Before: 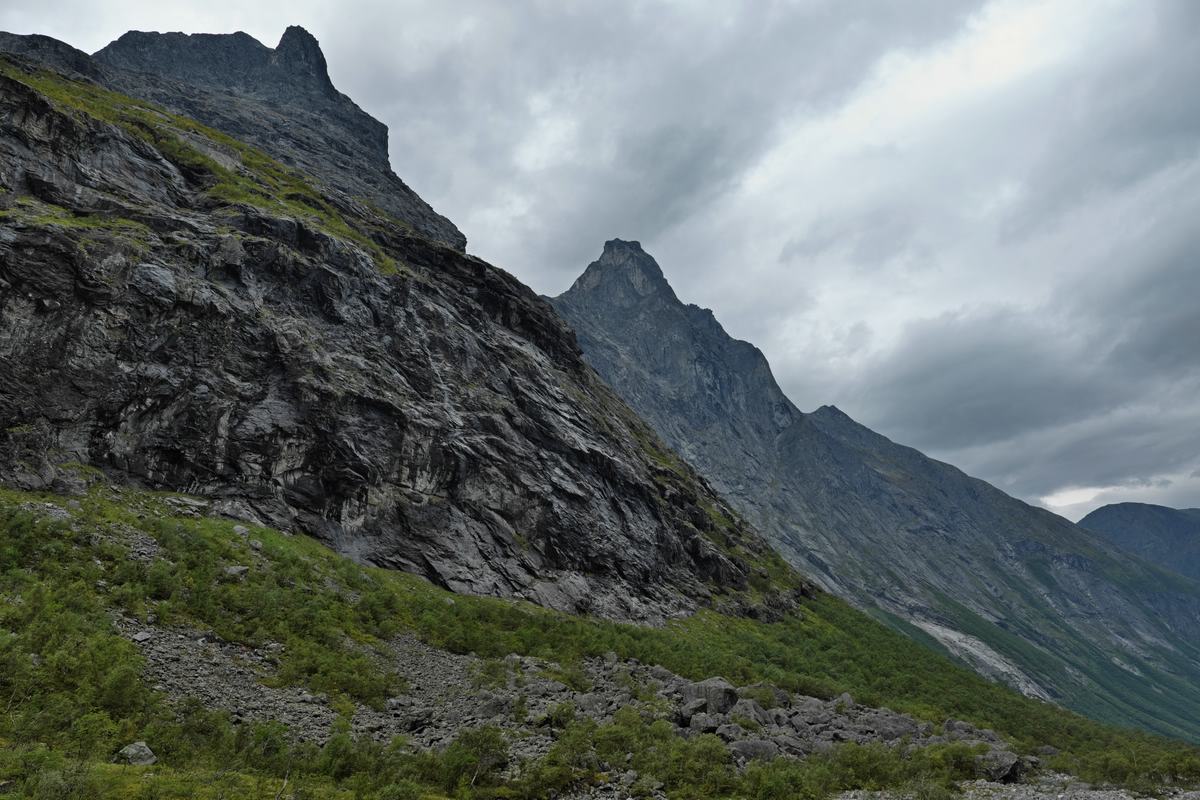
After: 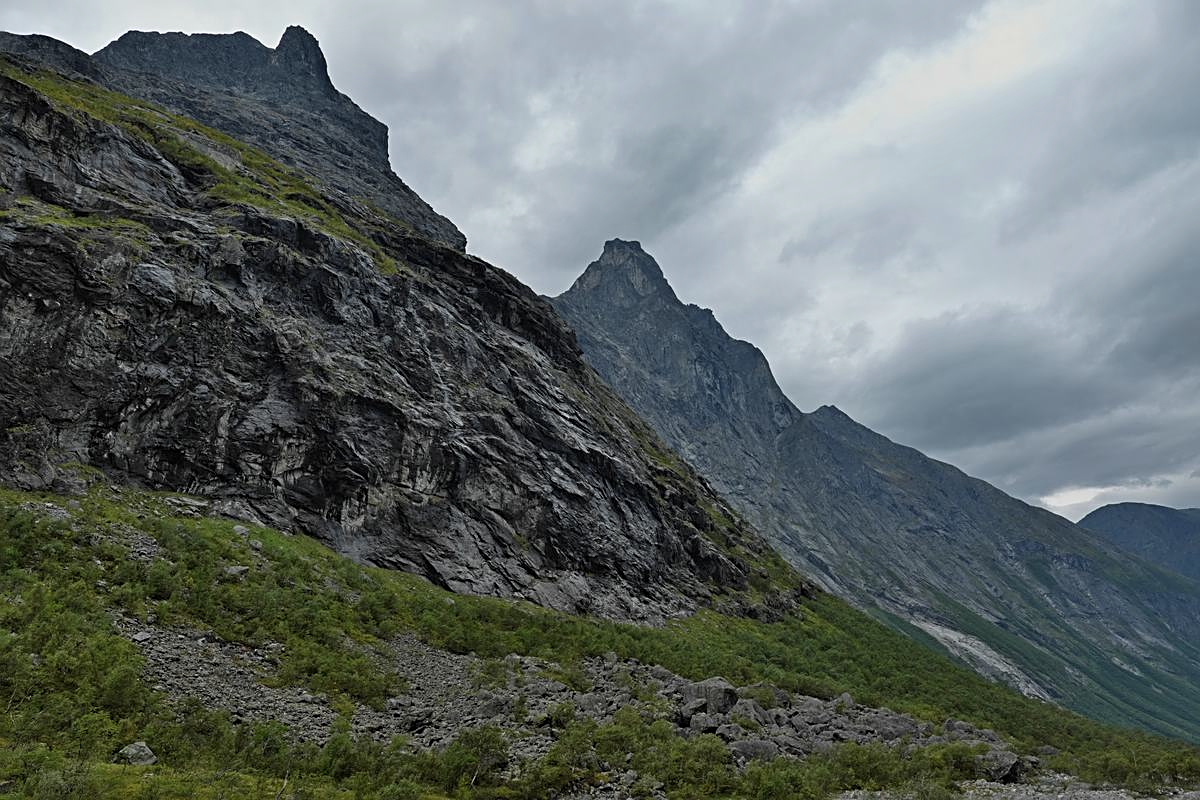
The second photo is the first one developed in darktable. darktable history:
sharpen: on, module defaults
tone equalizer: -8 EV -0.002 EV, -7 EV 0.005 EV, -6 EV -0.009 EV, -5 EV 0.011 EV, -4 EV -0.012 EV, -3 EV 0.007 EV, -2 EV -0.062 EV, -1 EV -0.293 EV, +0 EV -0.582 EV, smoothing diameter 2%, edges refinement/feathering 20, mask exposure compensation -1.57 EV, filter diffusion 5
